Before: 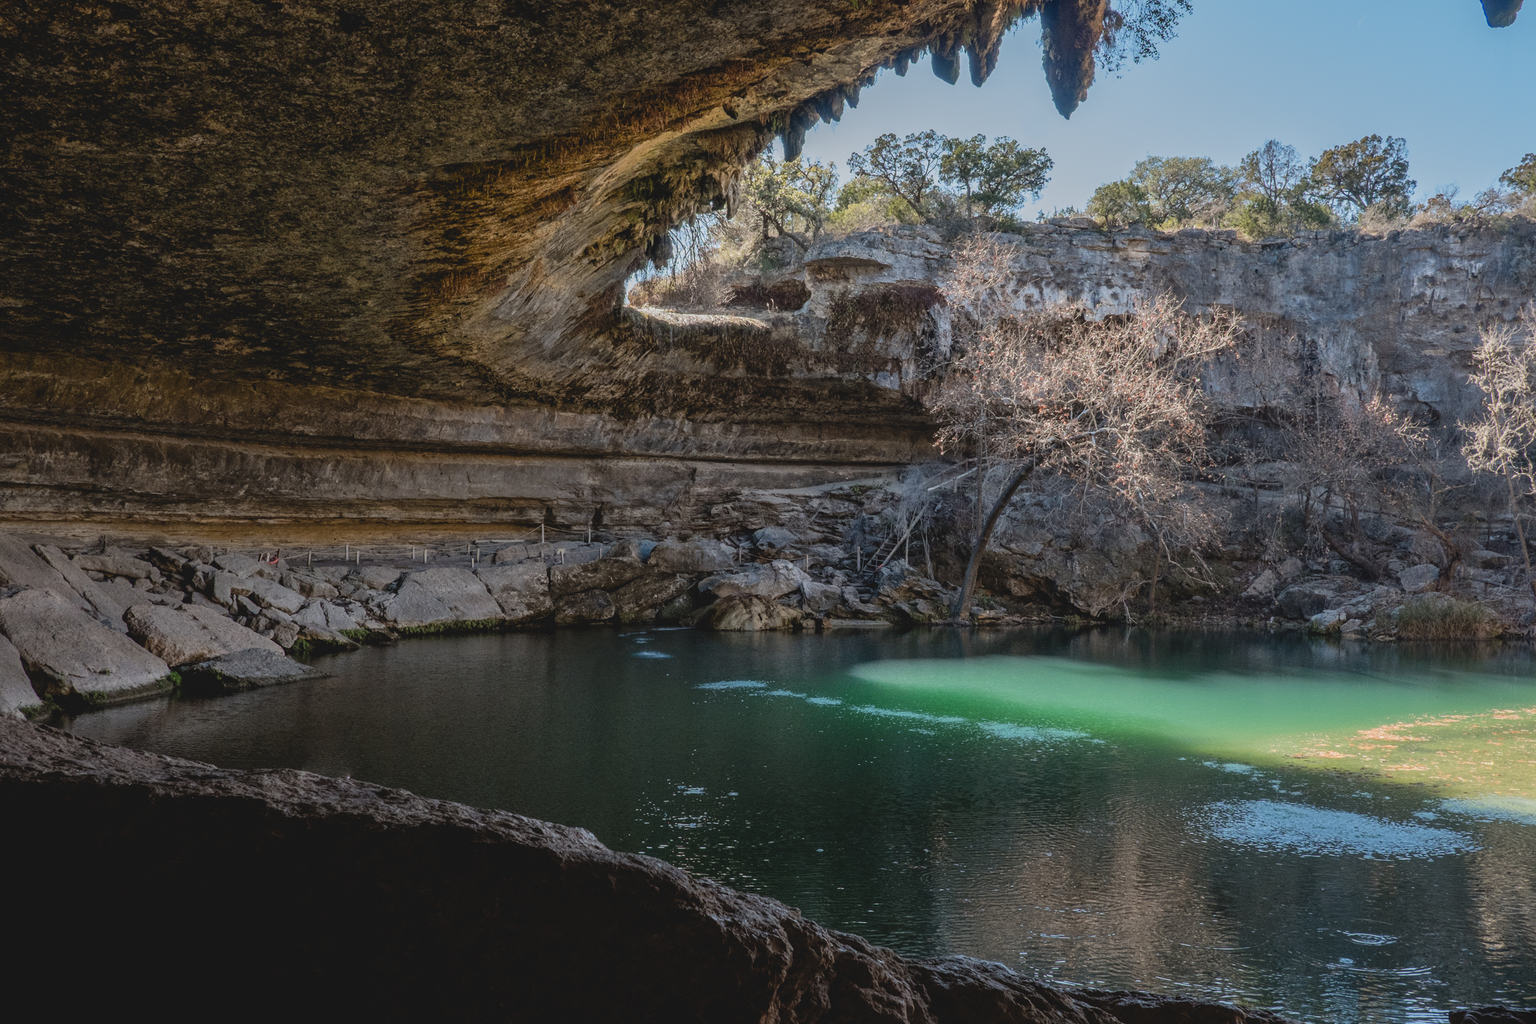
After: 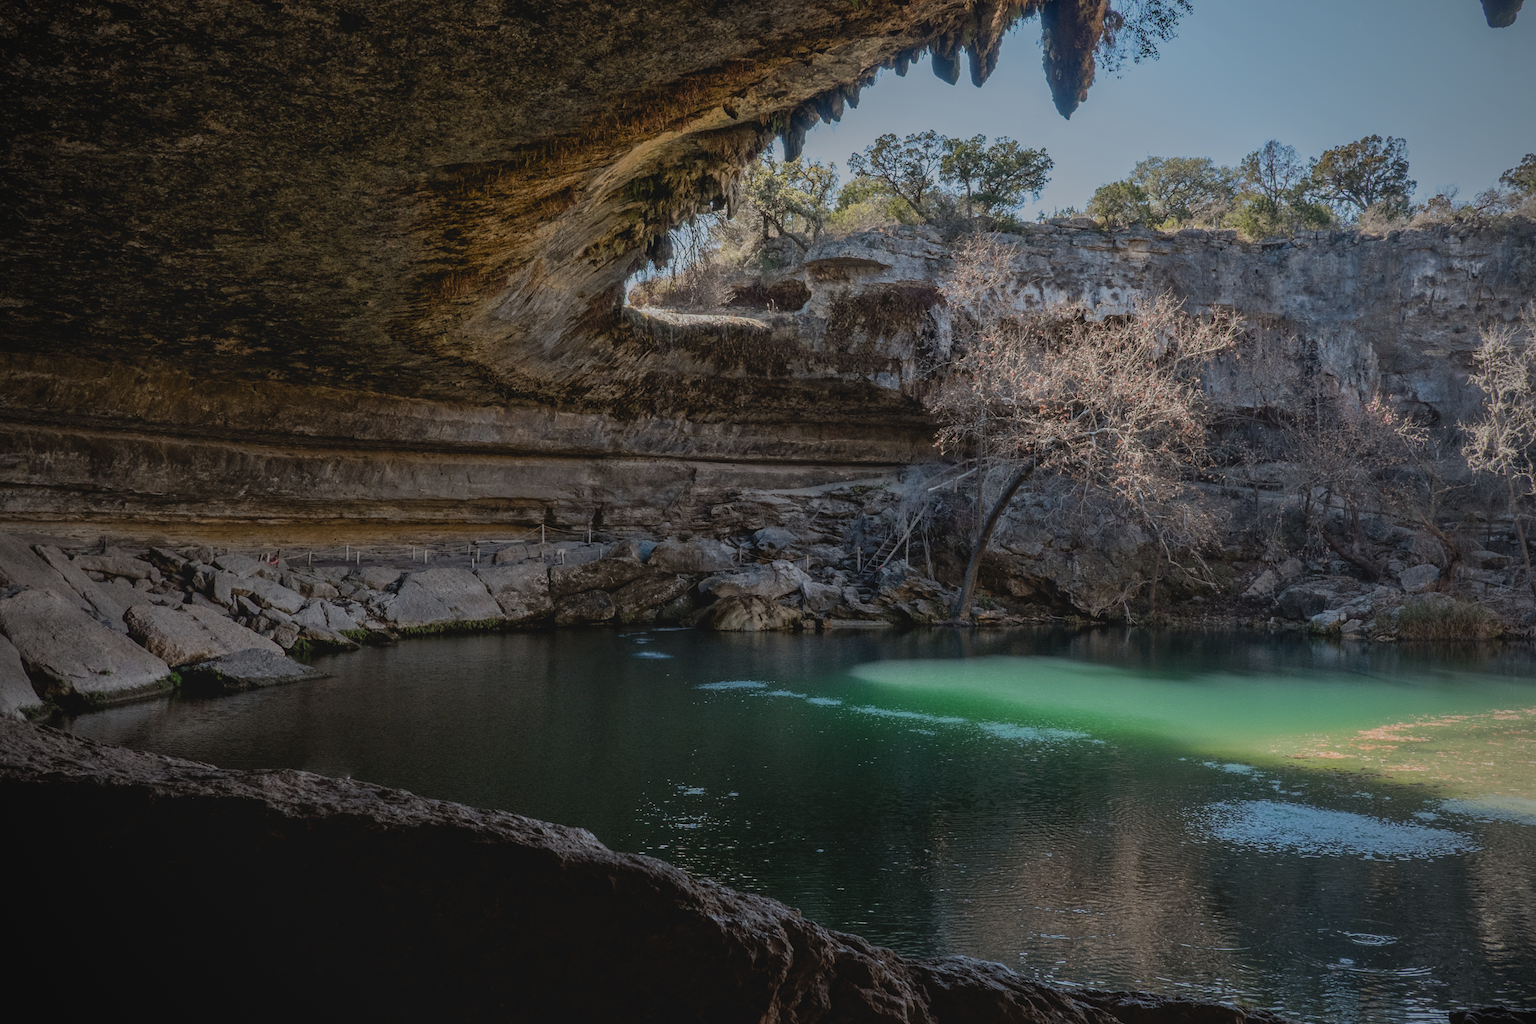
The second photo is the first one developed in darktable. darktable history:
vignetting: on, module defaults
exposure: exposure -0.462 EV, compensate highlight preservation false
